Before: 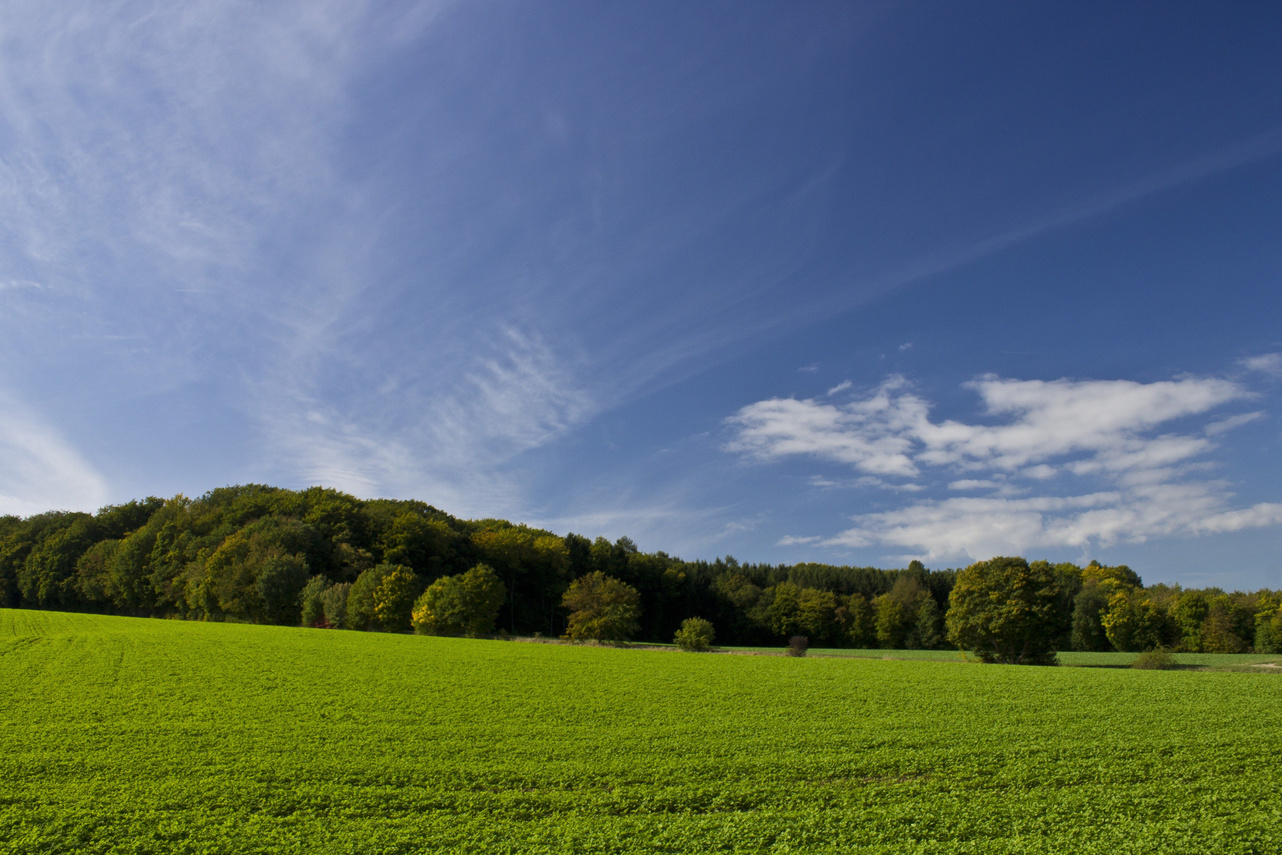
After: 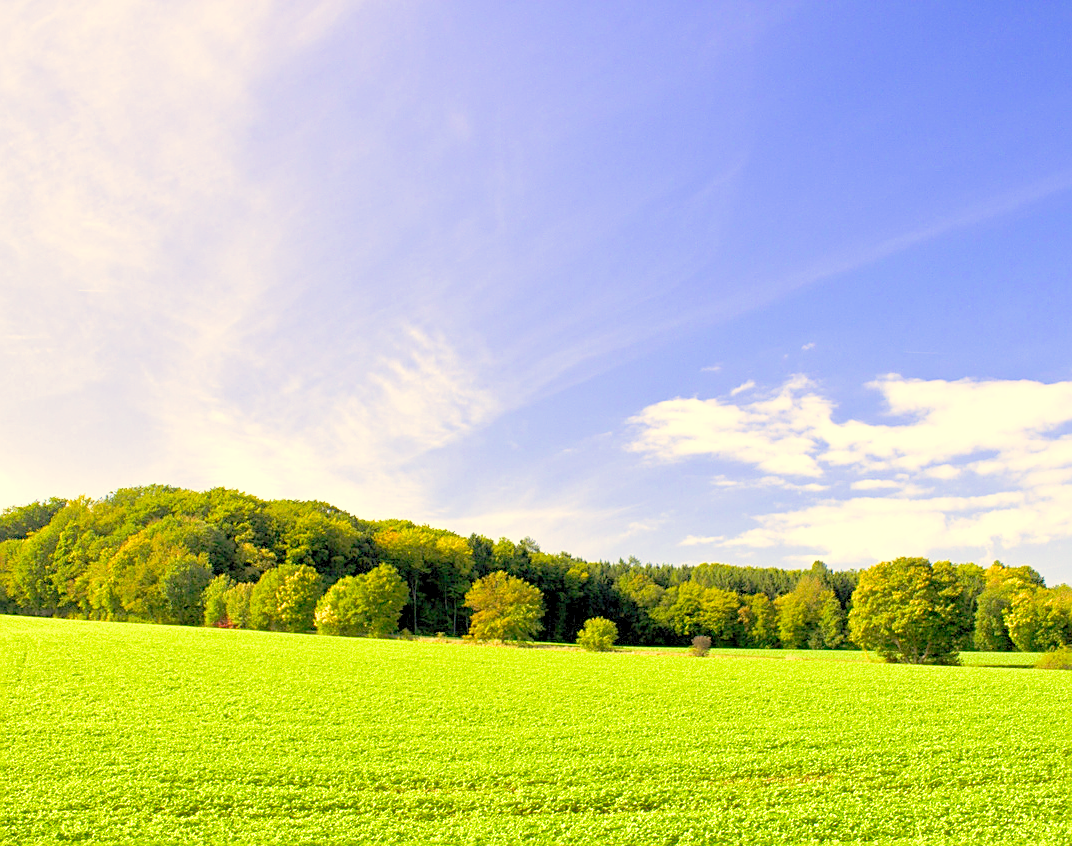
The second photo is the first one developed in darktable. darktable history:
contrast brightness saturation: contrast 0.04, saturation 0.16
white balance: red 1.004, blue 1.024
color correction: highlights a* 2.72, highlights b* 22.8
sharpen: on, module defaults
exposure: exposure 0.3 EV, compensate highlight preservation false
crop: left 7.598%, right 7.873%
levels: black 3.83%, white 90.64%, levels [0.044, 0.416, 0.908]
filmic rgb: middle gray luminance 4.29%, black relative exposure -13 EV, white relative exposure 5 EV, threshold 6 EV, target black luminance 0%, hardness 5.19, latitude 59.69%, contrast 0.767, highlights saturation mix 5%, shadows ↔ highlights balance 25.95%, add noise in highlights 0, color science v3 (2019), use custom middle-gray values true, iterations of high-quality reconstruction 0, contrast in highlights soft, enable highlight reconstruction true
